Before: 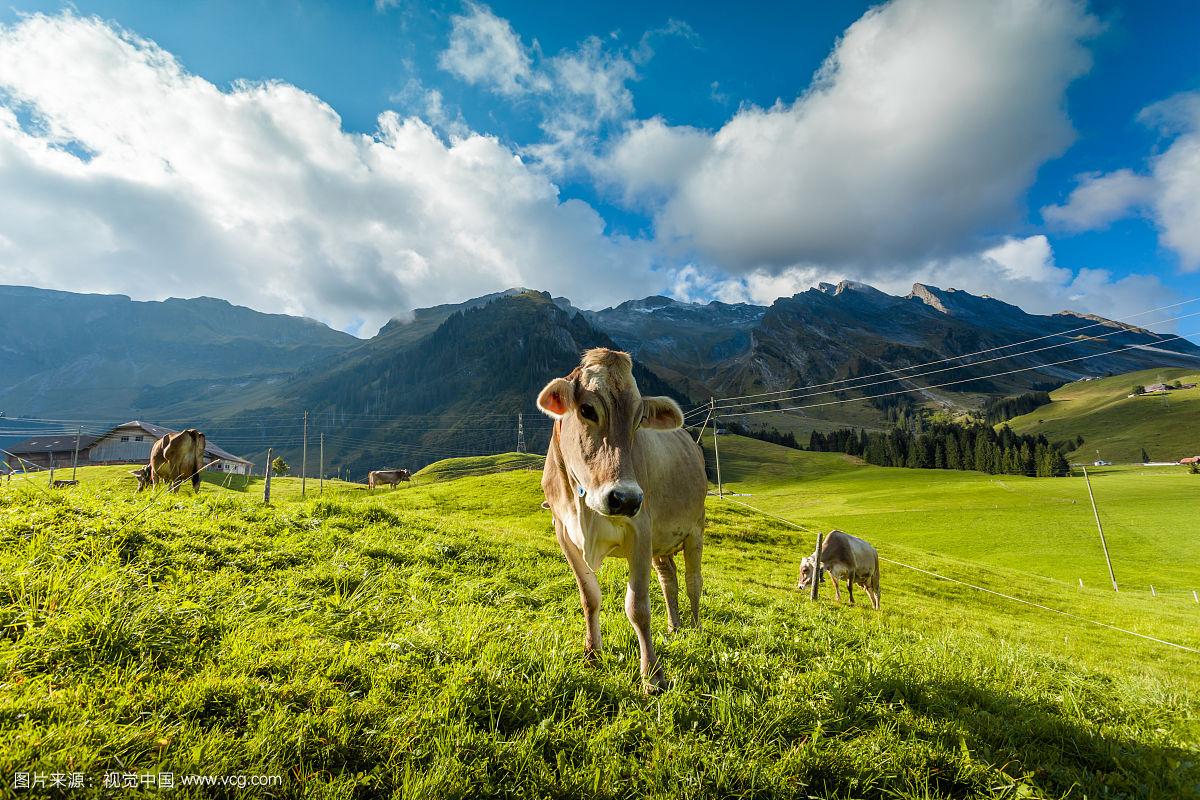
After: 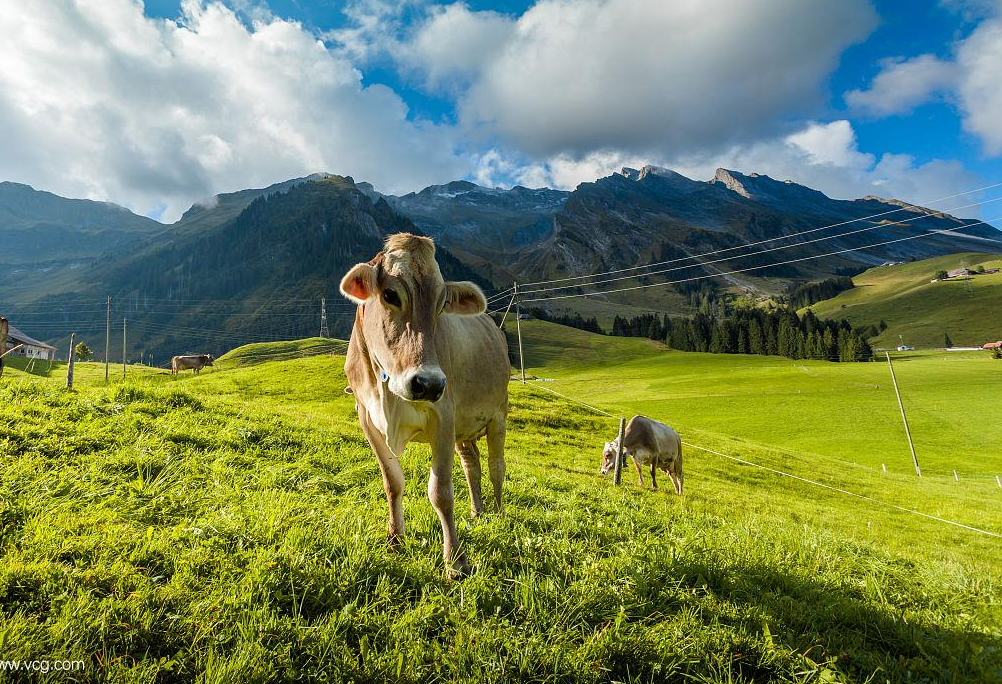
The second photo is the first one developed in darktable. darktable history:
crop: left 16.461%, top 14.405%
